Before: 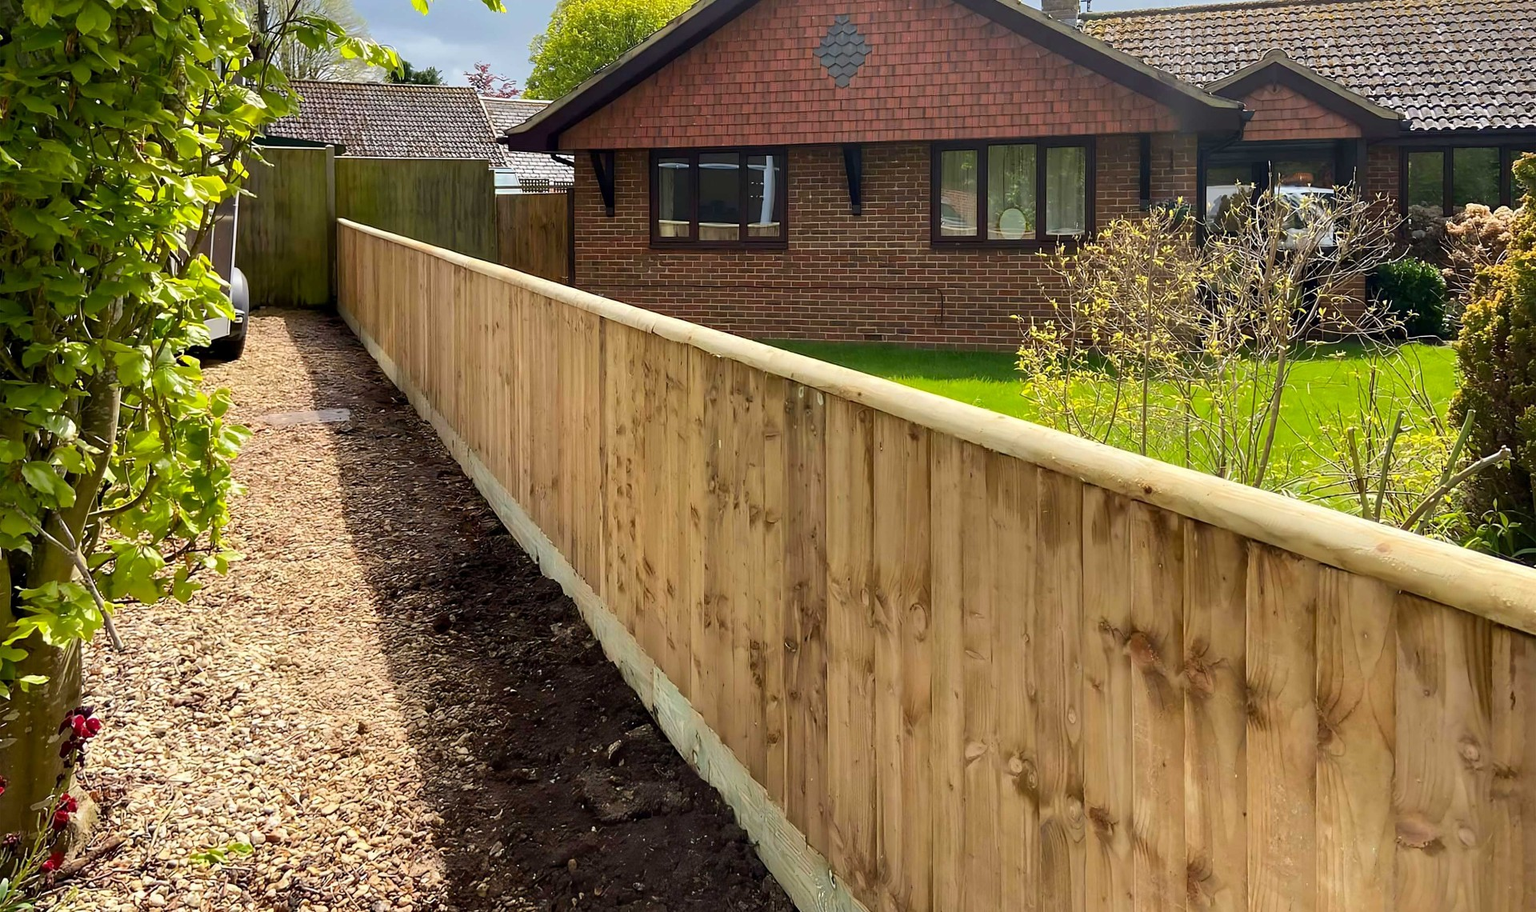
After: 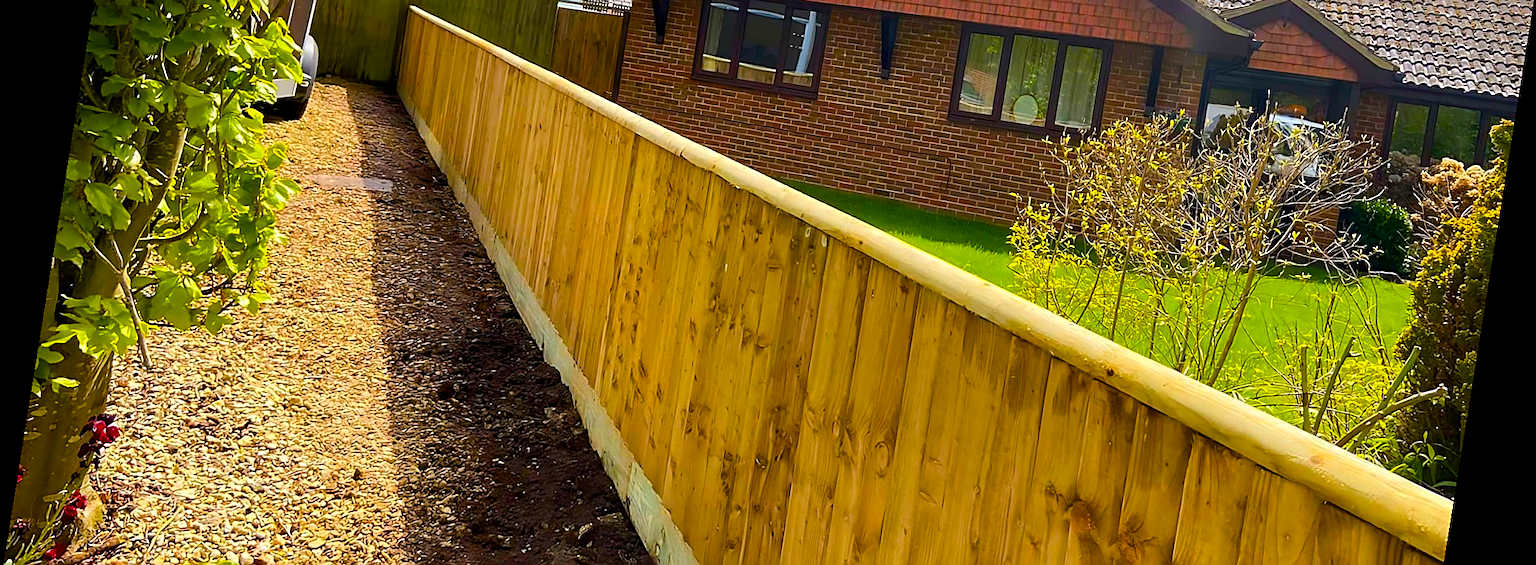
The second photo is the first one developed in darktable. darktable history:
rotate and perspective: rotation 9.12°, automatic cropping off
sharpen: on, module defaults
crop and rotate: top 23.043%, bottom 23.437%
color balance rgb: linear chroma grading › global chroma 23.15%, perceptual saturation grading › global saturation 28.7%, perceptual saturation grading › mid-tones 12.04%, perceptual saturation grading › shadows 10.19%, global vibrance 22.22%
